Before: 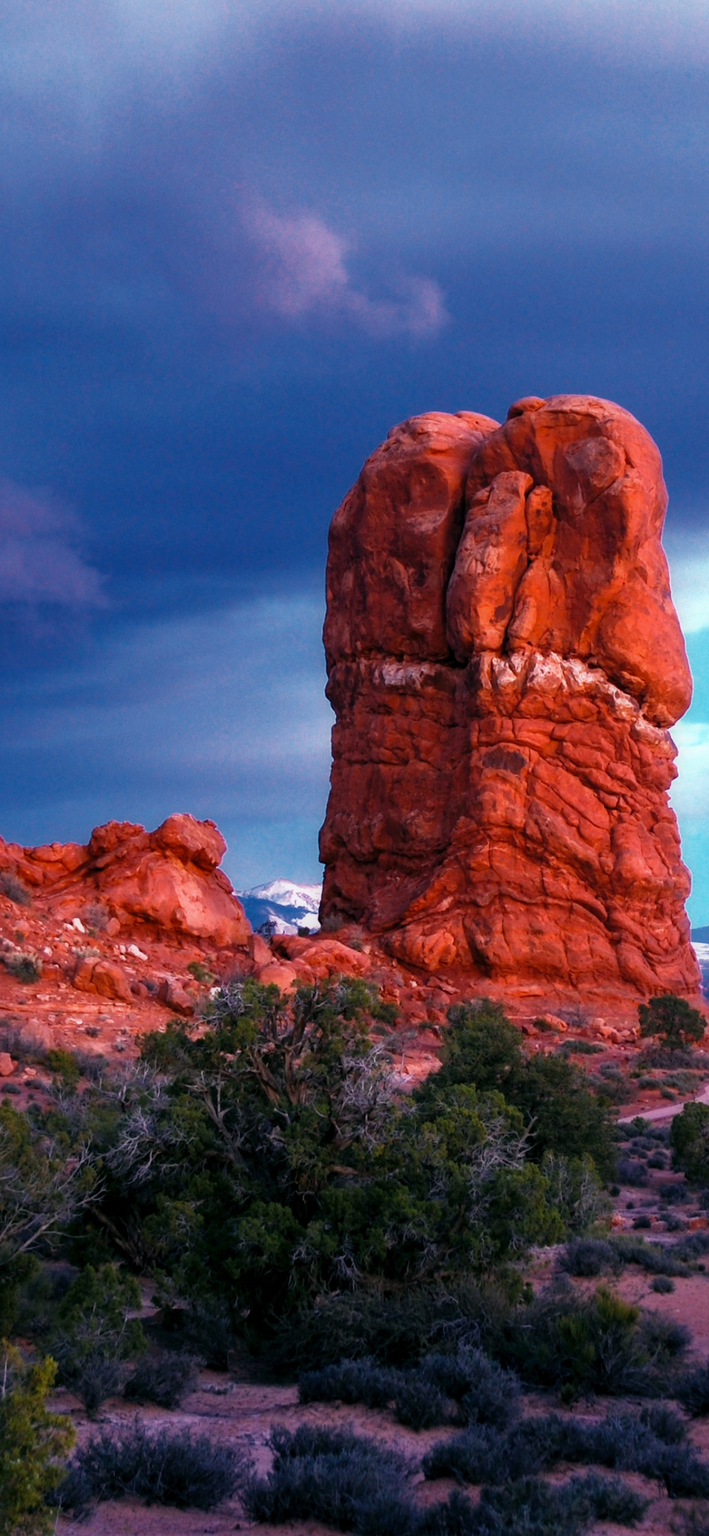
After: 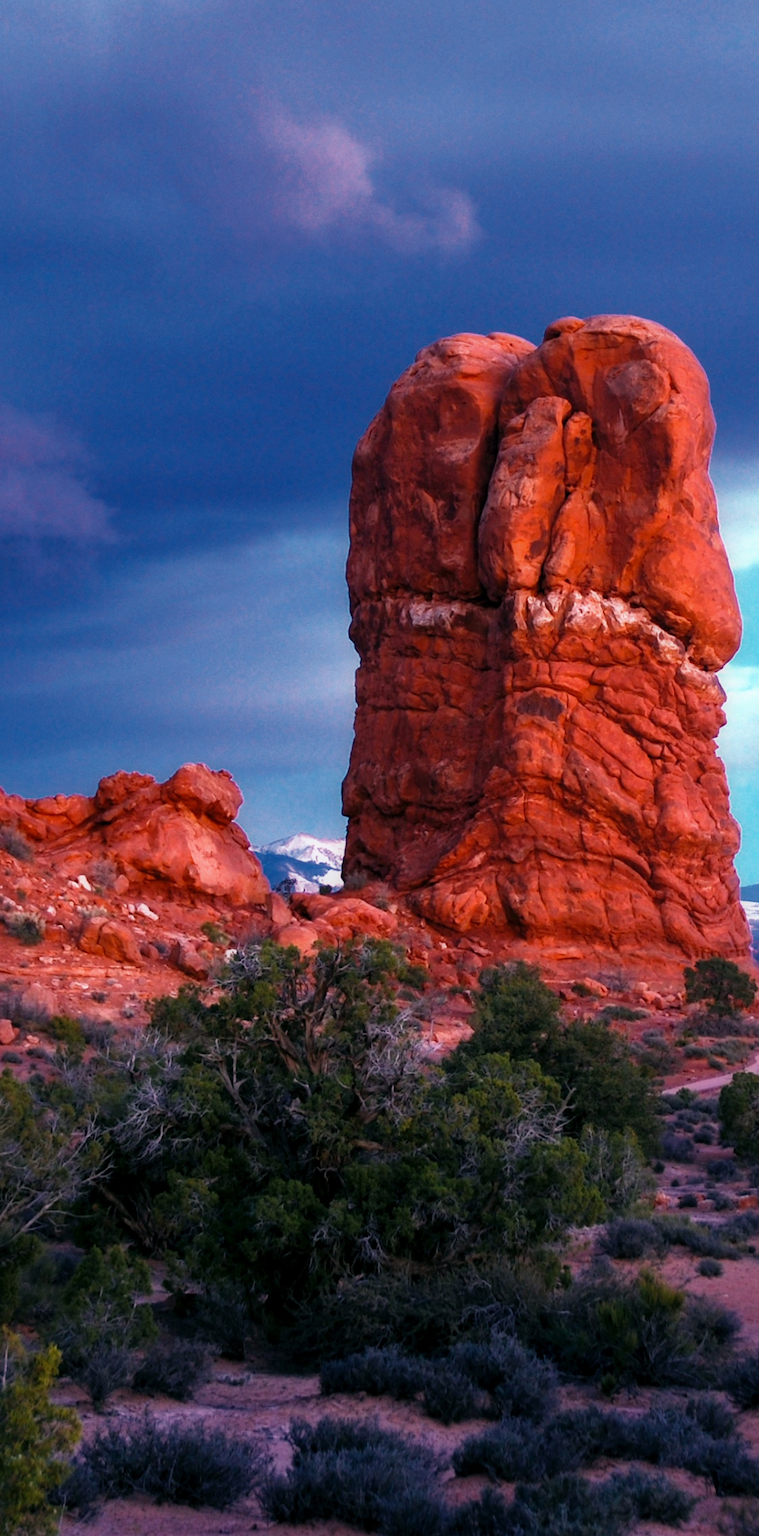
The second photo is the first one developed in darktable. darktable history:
crop and rotate: top 6.586%
